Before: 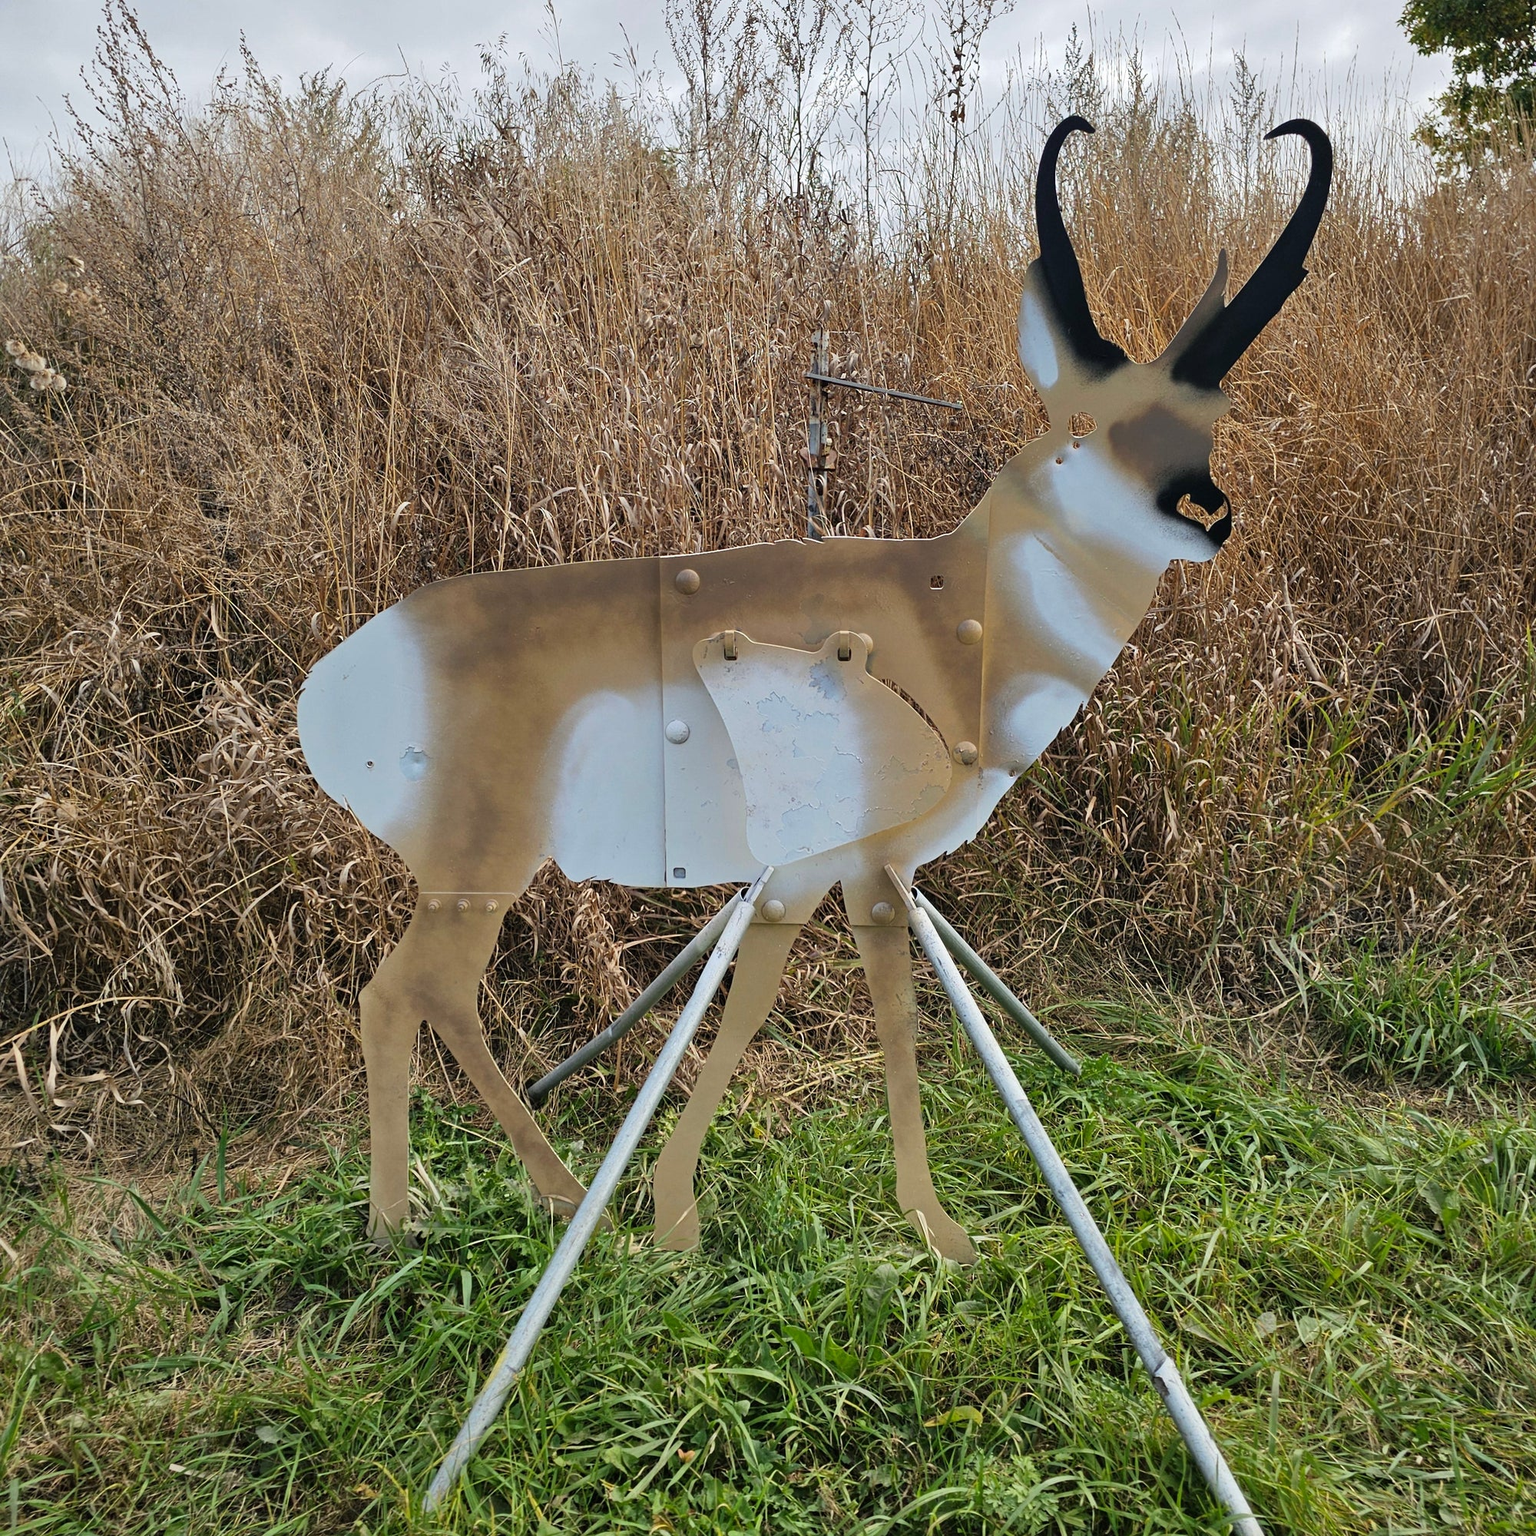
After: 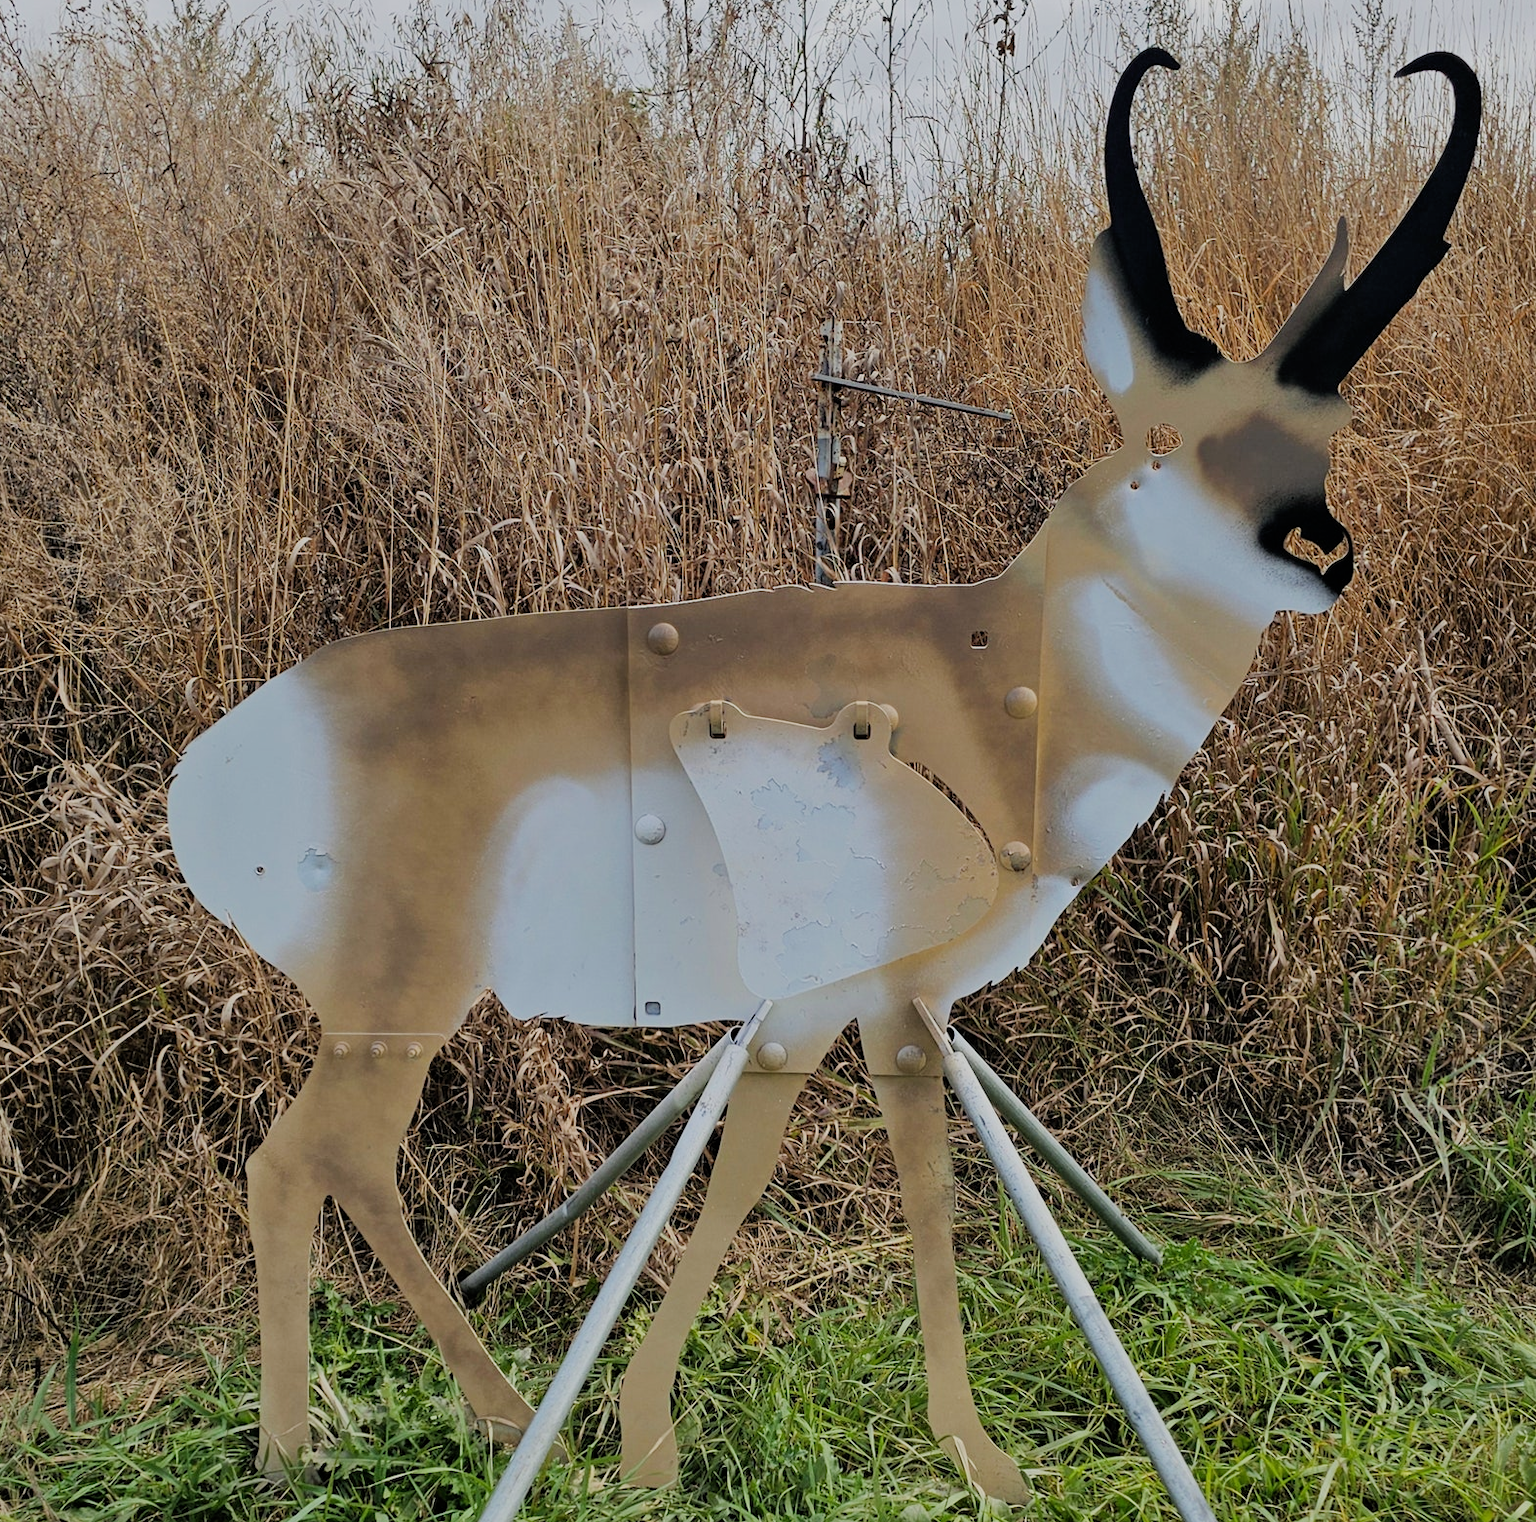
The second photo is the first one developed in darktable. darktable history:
crop and rotate: left 10.77%, top 5.1%, right 10.41%, bottom 16.76%
filmic rgb: black relative exposure -7.32 EV, white relative exposure 5.09 EV, hardness 3.2
